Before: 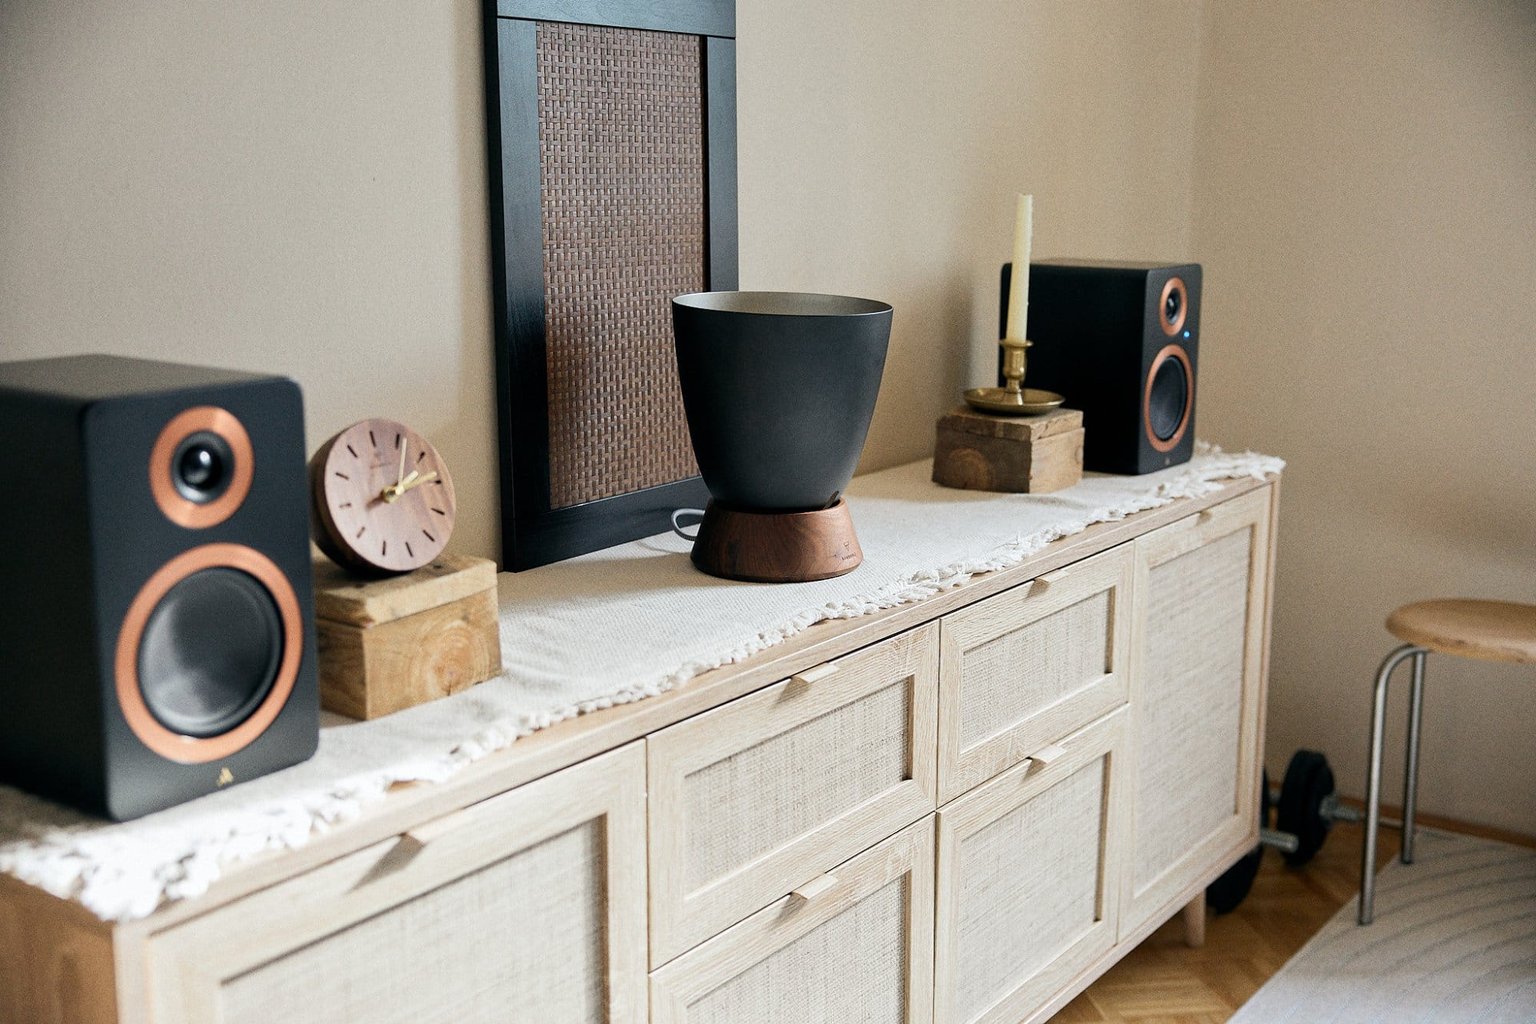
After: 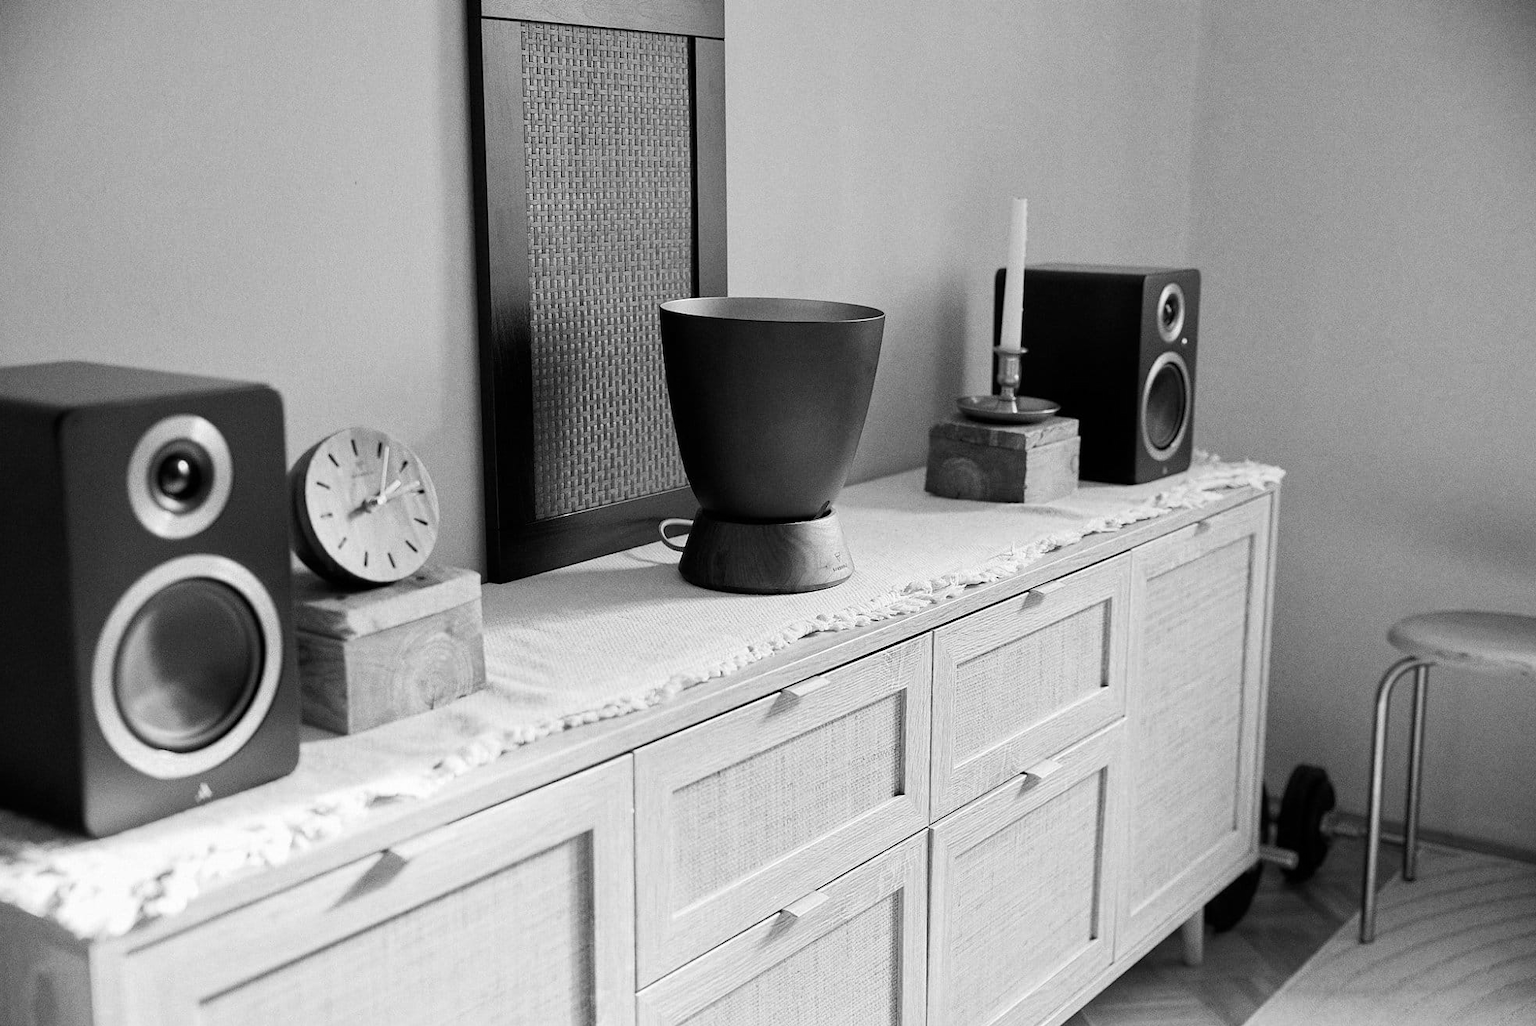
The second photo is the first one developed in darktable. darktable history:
crop: left 1.655%, right 0.27%, bottom 1.627%
color zones: curves: ch0 [(0.004, 0.588) (0.116, 0.636) (0.259, 0.476) (0.423, 0.464) (0.75, 0.5)]; ch1 [(0, 0) (0.143, 0) (0.286, 0) (0.429, 0) (0.571, 0) (0.714, 0) (0.857, 0)]
